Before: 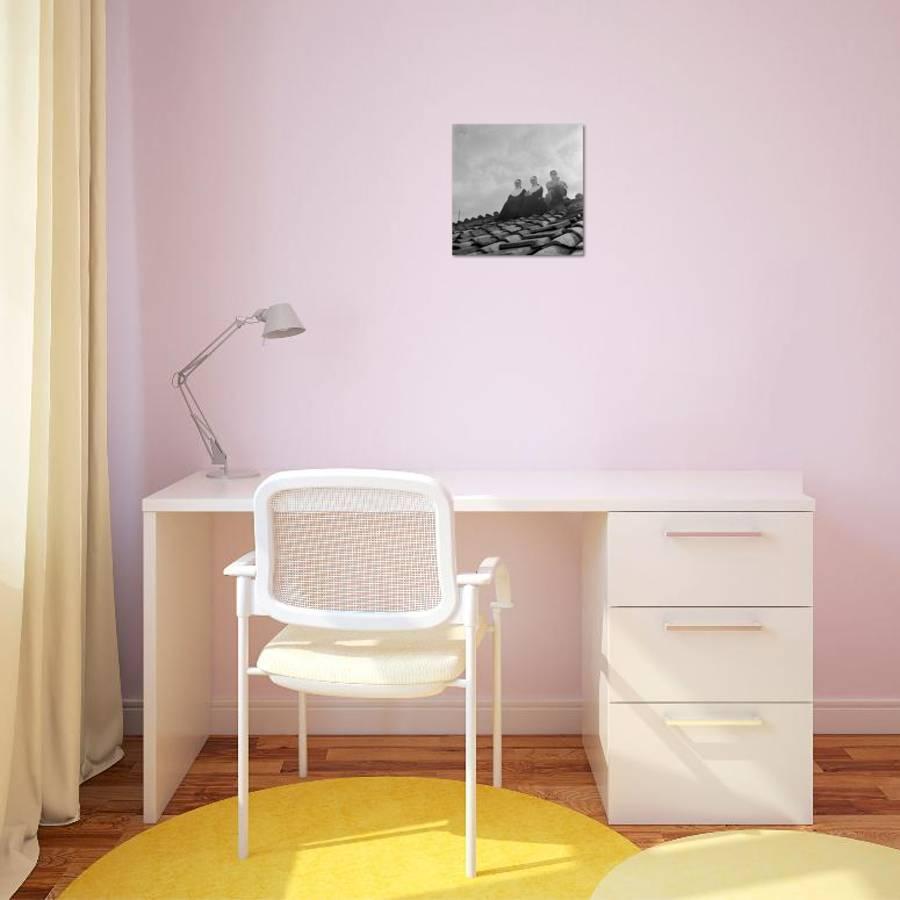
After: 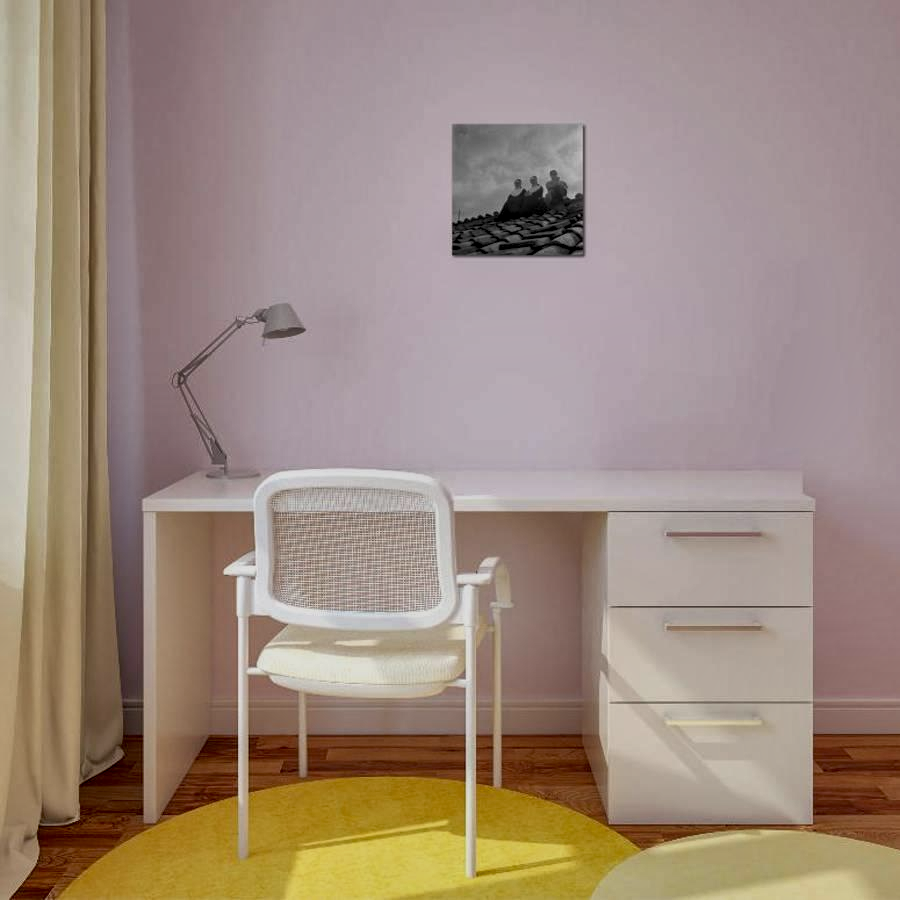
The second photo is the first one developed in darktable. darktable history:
shadows and highlights: radius 108.52, shadows 44.07, highlights -67.8, low approximation 0.01, soften with gaussian
contrast brightness saturation: saturation -0.05
exposure: black level correction 0.011, exposure -0.478 EV, compensate highlight preservation false
local contrast: highlights 55%, shadows 52%, detail 130%, midtone range 0.452
